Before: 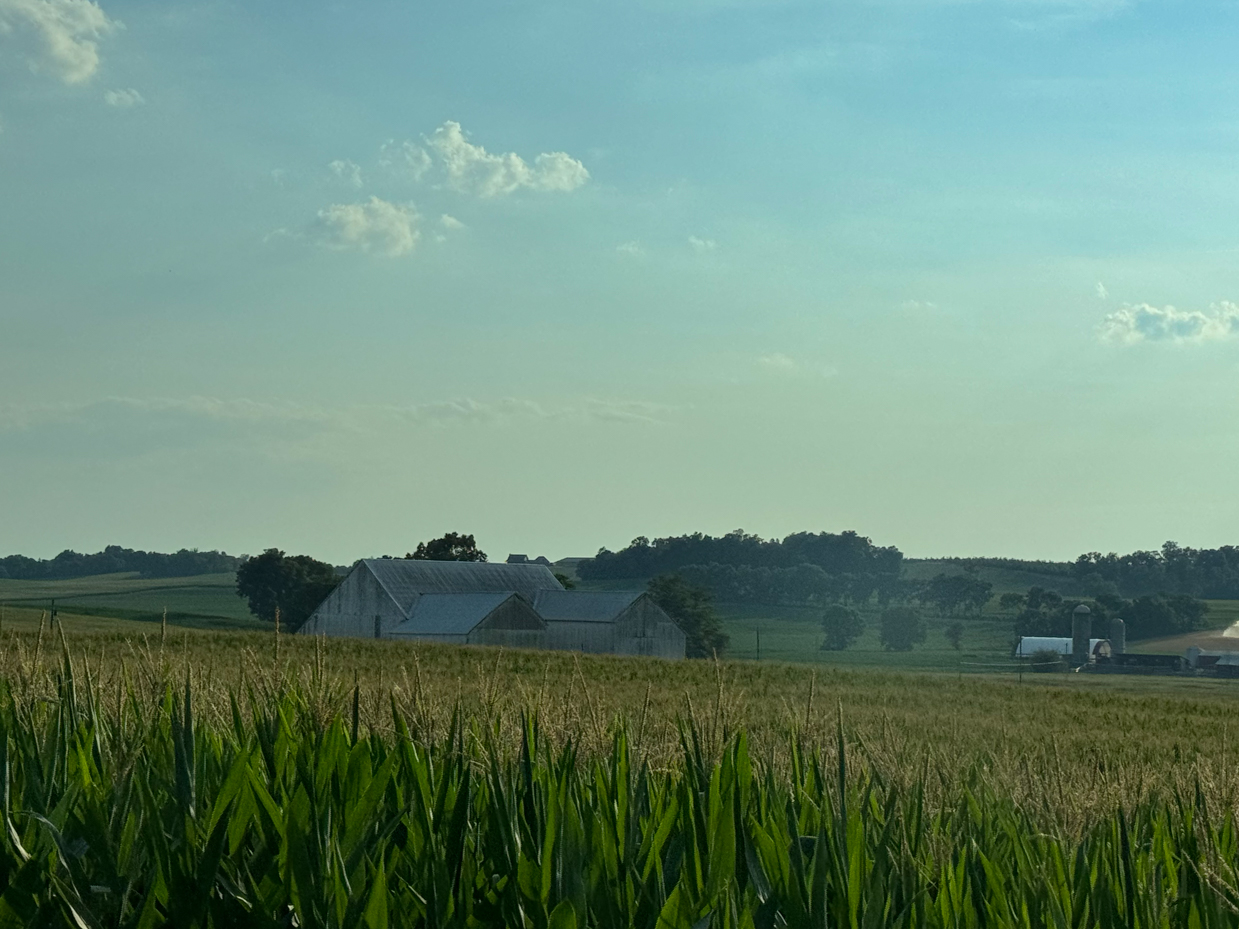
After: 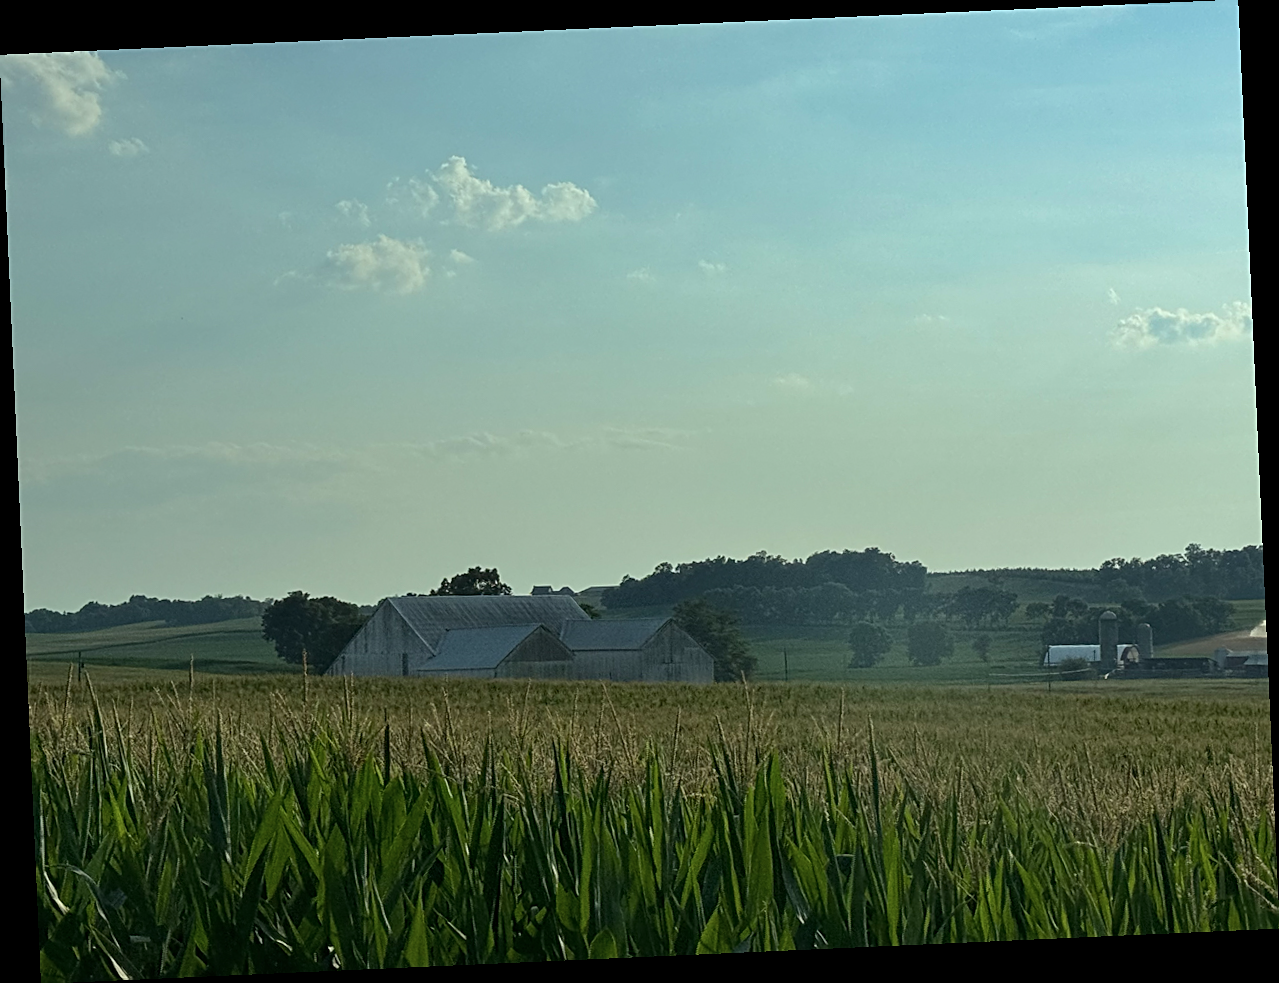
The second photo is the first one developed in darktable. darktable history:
contrast brightness saturation: saturation -0.1
rotate and perspective: rotation -2.56°, automatic cropping off
sharpen: on, module defaults
